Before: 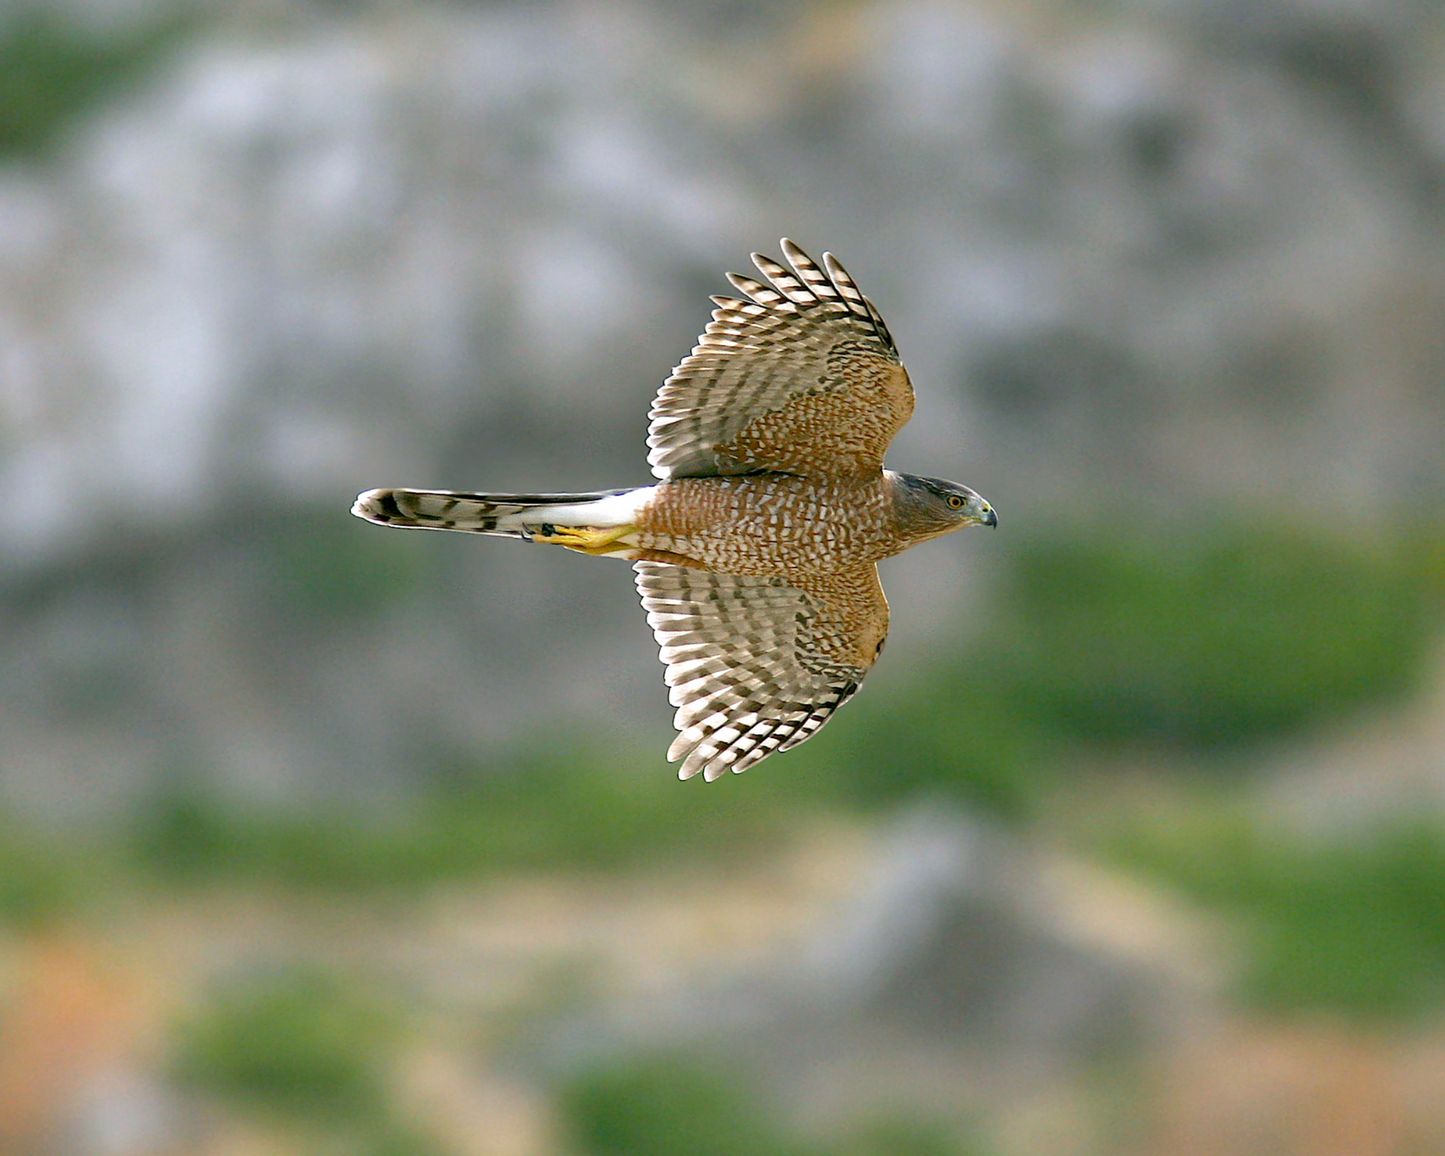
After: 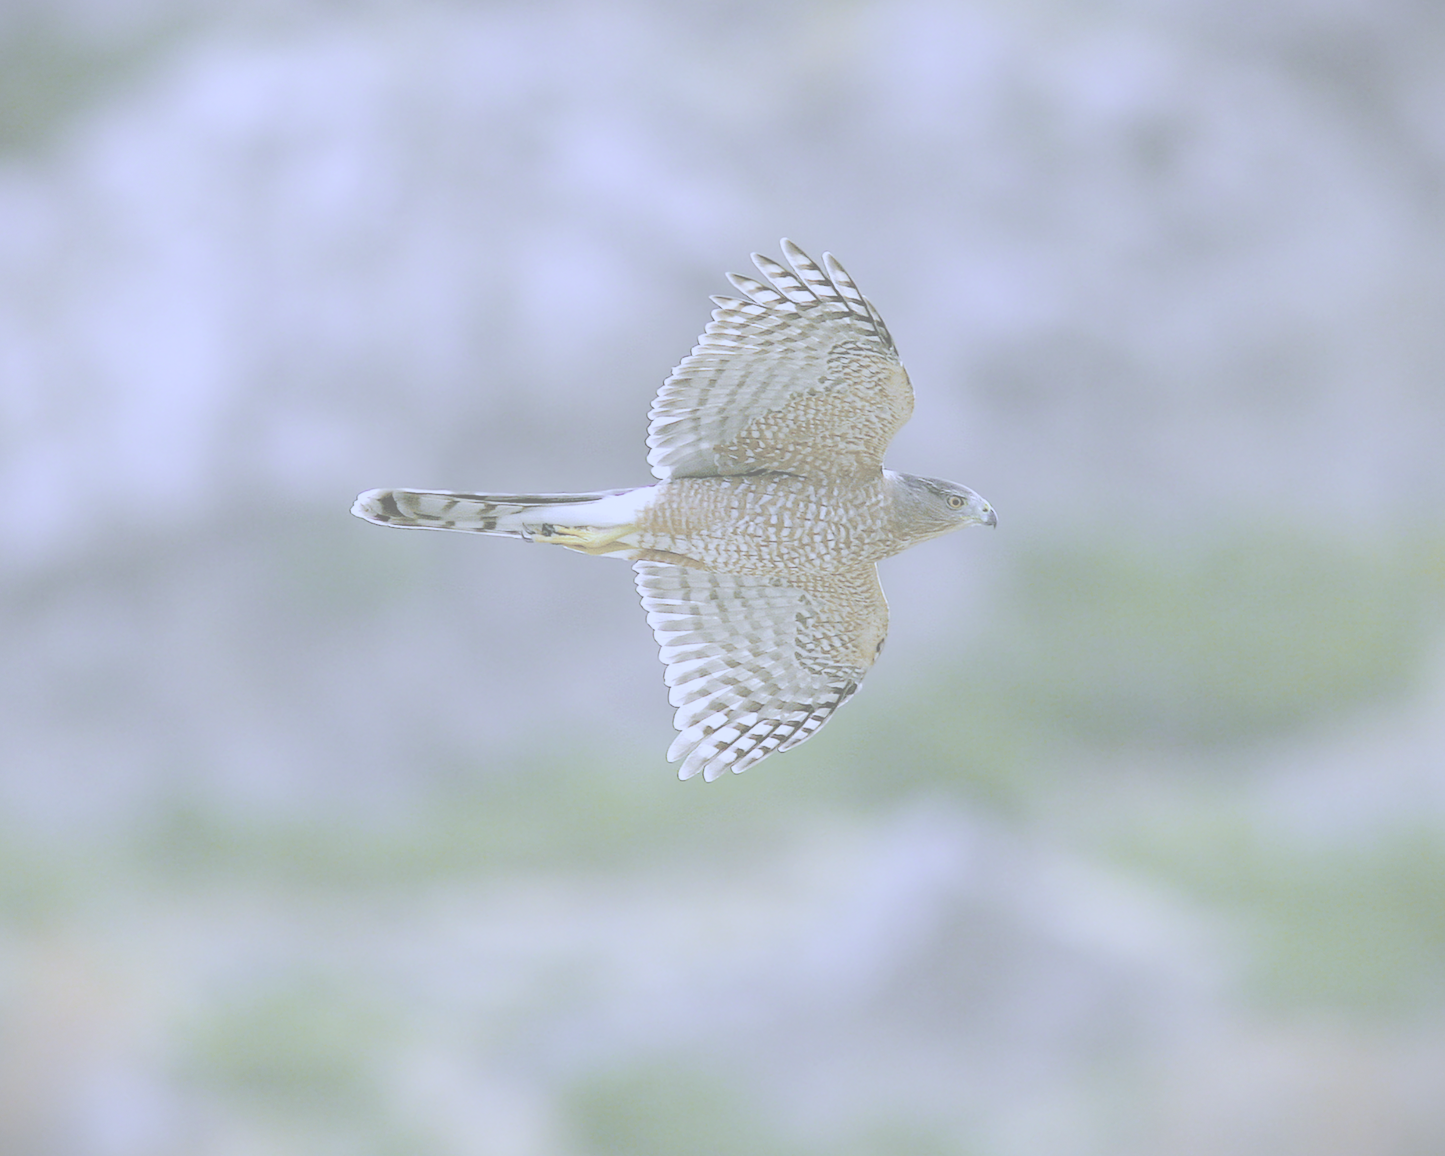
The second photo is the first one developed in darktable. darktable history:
color balance rgb: linear chroma grading › global chroma 15%, perceptual saturation grading › global saturation 30%
contrast brightness saturation: contrast -0.32, brightness 0.75, saturation -0.78
white balance: red 0.766, blue 1.537
vignetting: fall-off start 97.28%, fall-off radius 79%, brightness -0.462, saturation -0.3, width/height ratio 1.114, dithering 8-bit output, unbound false
